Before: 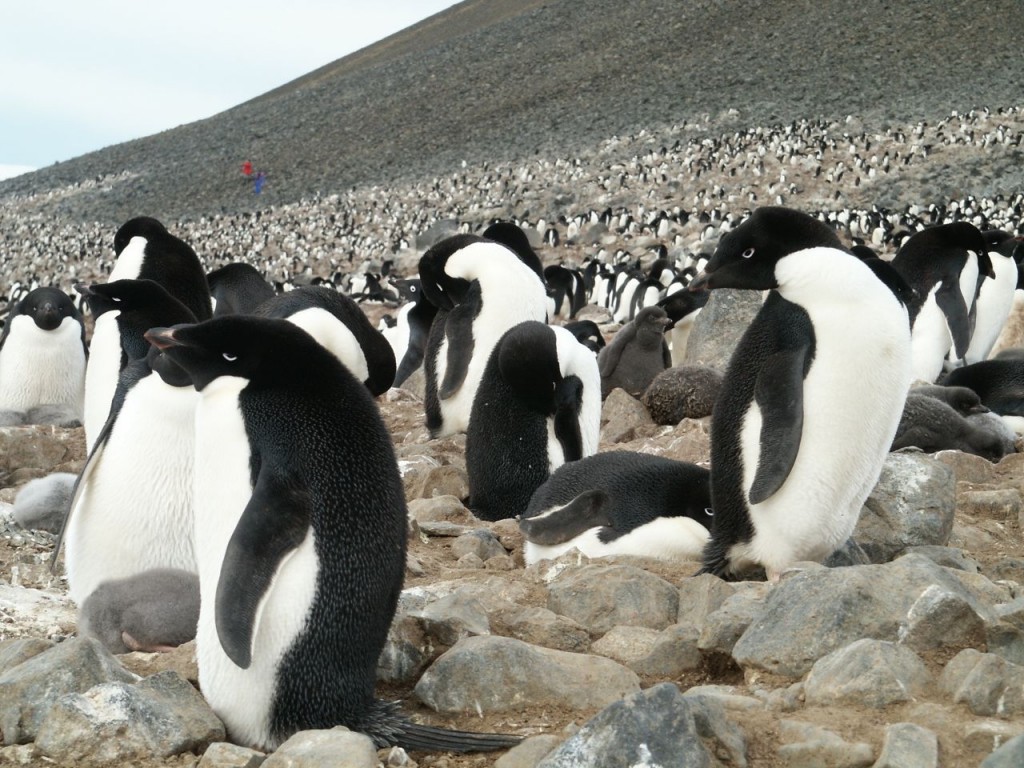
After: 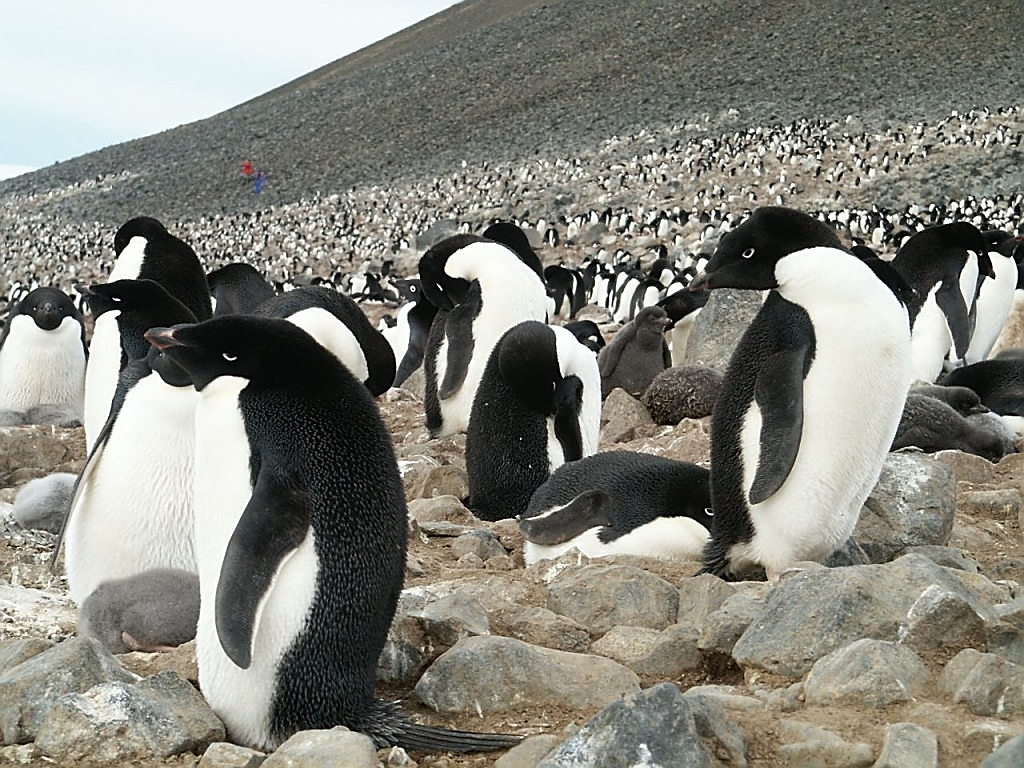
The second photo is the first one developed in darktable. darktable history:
sharpen: radius 1.377, amount 1.259, threshold 0.609
